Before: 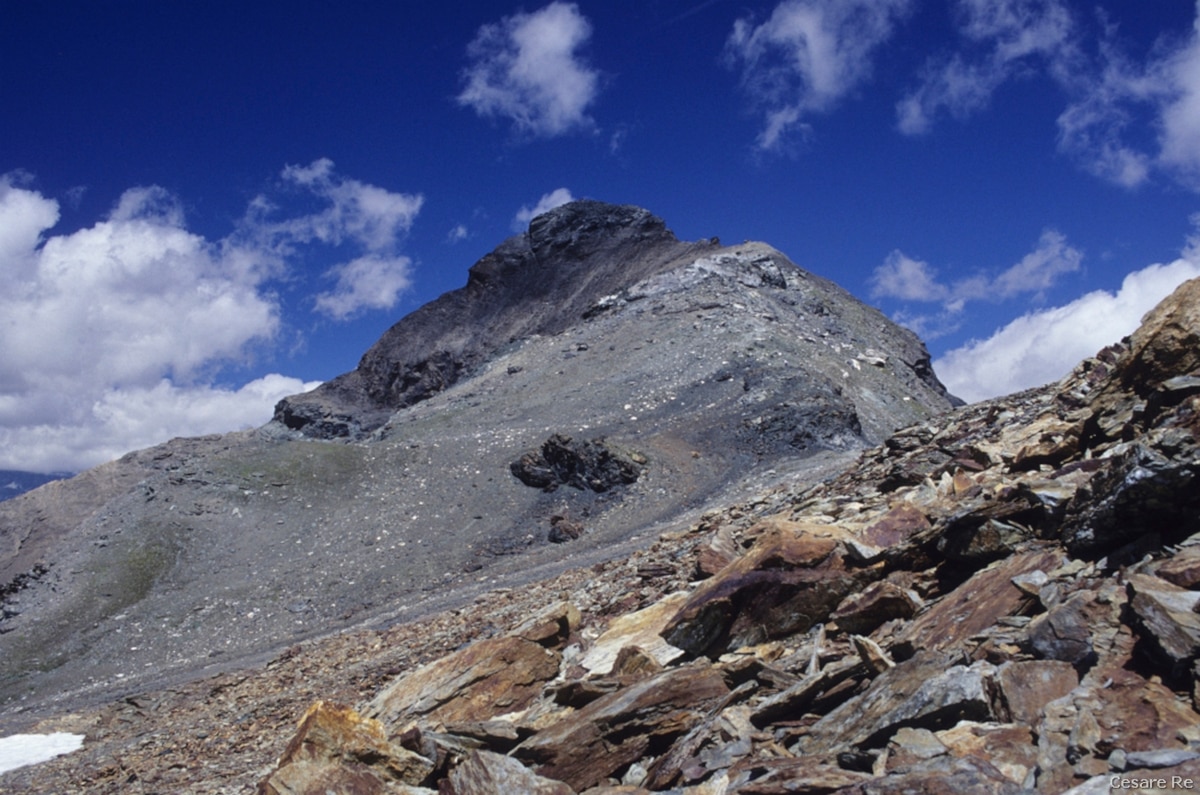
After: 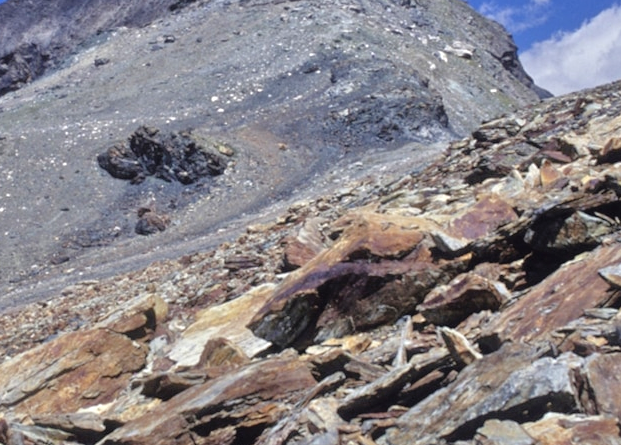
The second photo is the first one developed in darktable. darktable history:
crop: left 34.479%, top 38.822%, right 13.718%, bottom 5.172%
color balance: on, module defaults
tone equalizer: -7 EV 0.15 EV, -6 EV 0.6 EV, -5 EV 1.15 EV, -4 EV 1.33 EV, -3 EV 1.15 EV, -2 EV 0.6 EV, -1 EV 0.15 EV, mask exposure compensation -0.5 EV
